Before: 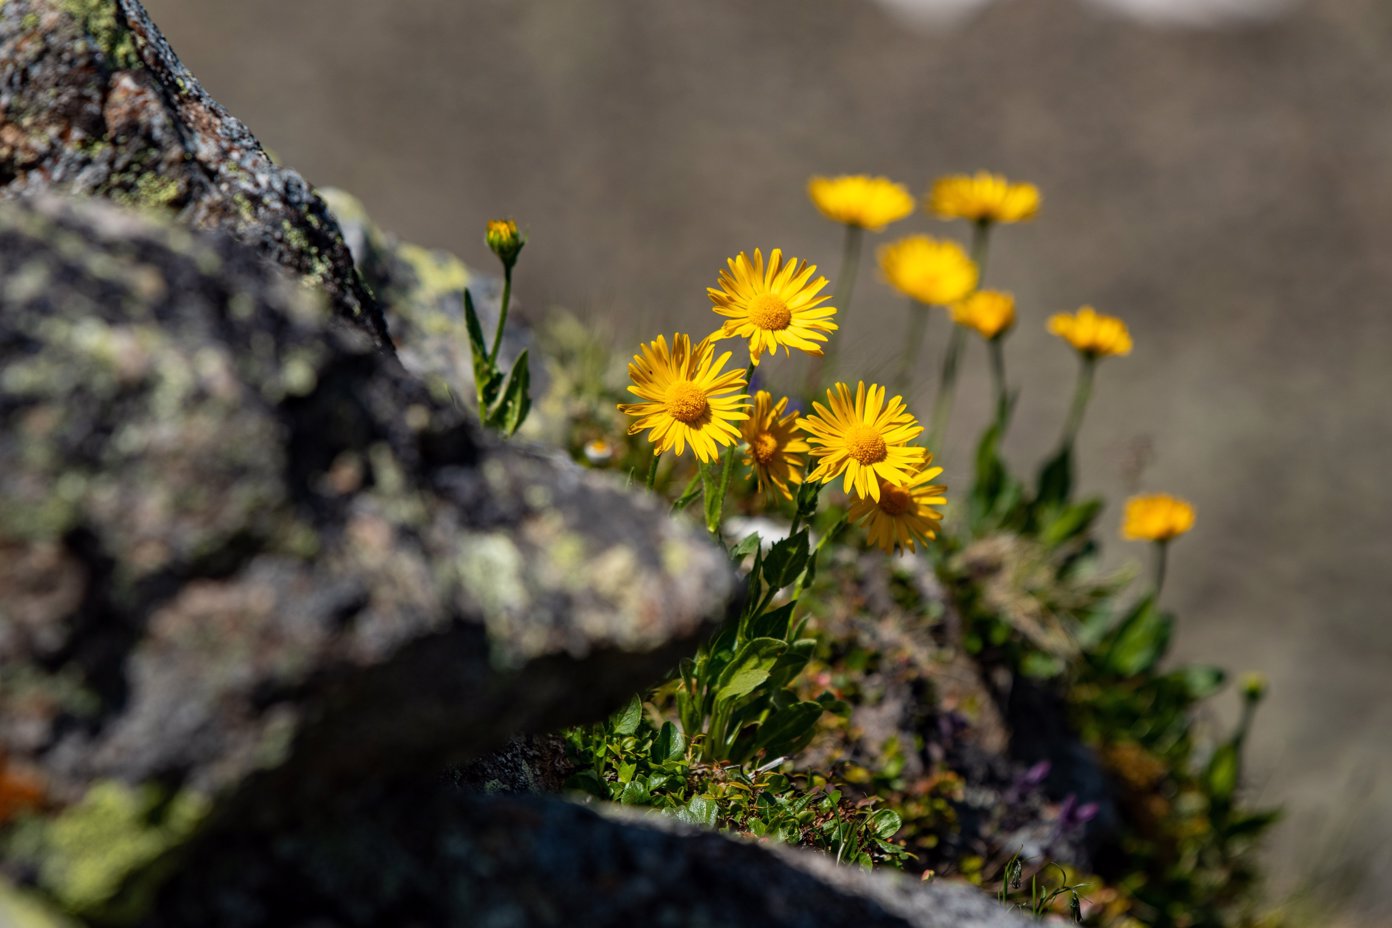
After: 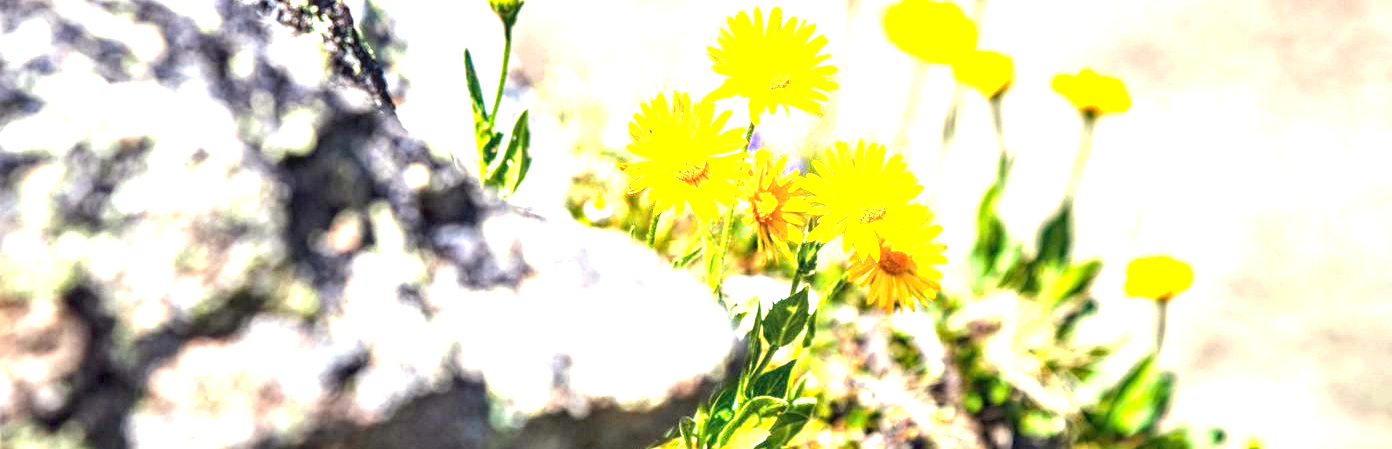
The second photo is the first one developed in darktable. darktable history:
crop and rotate: top 26.056%, bottom 25.543%
local contrast: detail 130%
exposure: exposure 2 EV, compensate exposure bias true, compensate highlight preservation false
levels: levels [0, 0.374, 0.749]
